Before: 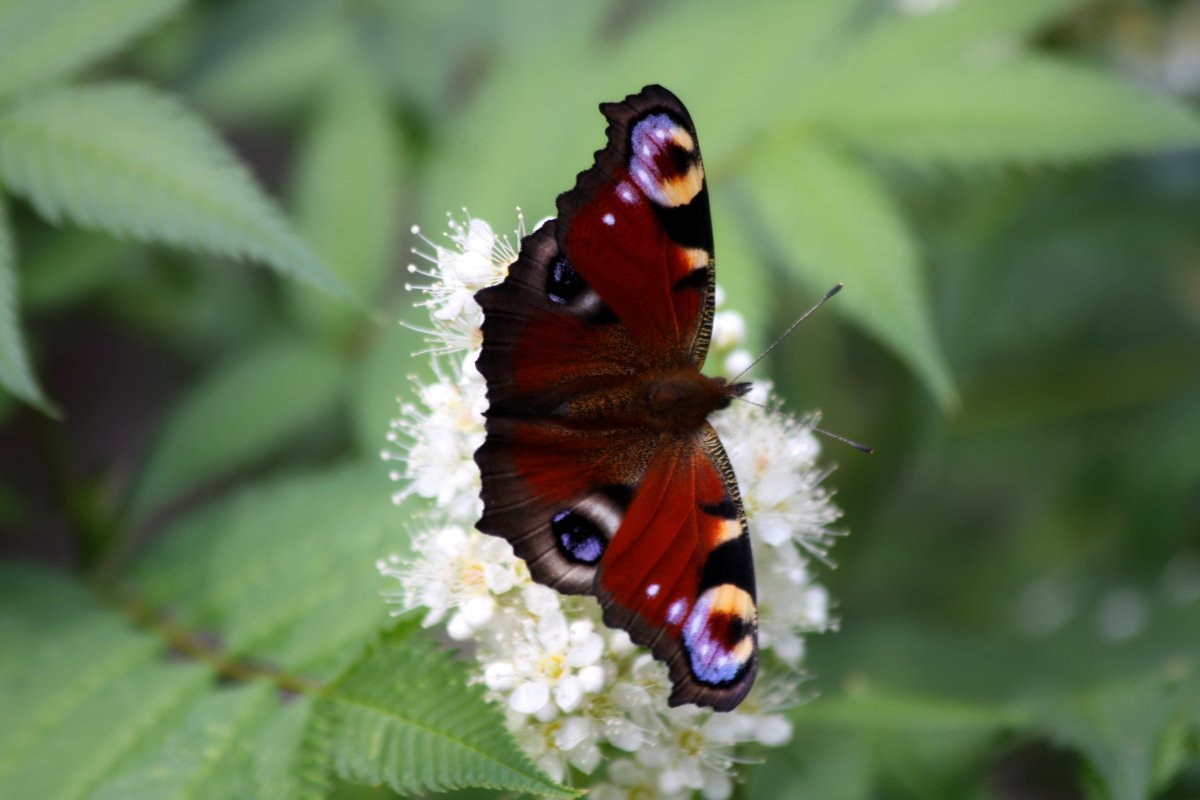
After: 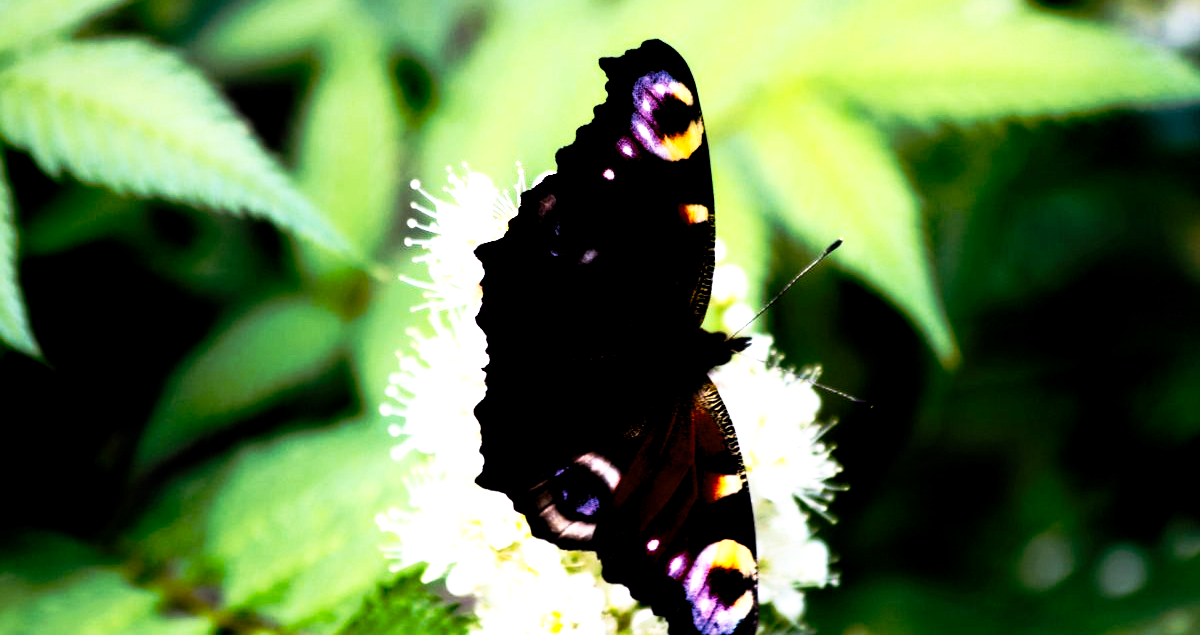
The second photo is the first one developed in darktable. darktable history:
exposure: exposure 0.3 EV, compensate highlight preservation false
levels: levels [0.101, 0.578, 0.953]
tone curve: curves: ch0 [(0, 0.015) (0.091, 0.055) (0.184, 0.159) (0.304, 0.382) (0.492, 0.579) (0.628, 0.755) (0.832, 0.932) (0.984, 0.963)]; ch1 [(0, 0) (0.34, 0.235) (0.493, 0.5) (0.554, 0.56) (0.764, 0.815) (1, 1)]; ch2 [(0, 0) (0.44, 0.458) (0.476, 0.477) (0.542, 0.586) (0.674, 0.724) (1, 1)], preserve colors none
color balance rgb: perceptual saturation grading › global saturation 36.565%, perceptual saturation grading › shadows 34.975%
contrast brightness saturation: contrast 0.328, brightness -0.07, saturation 0.172
crop and rotate: top 5.653%, bottom 14.916%
velvia: on, module defaults
